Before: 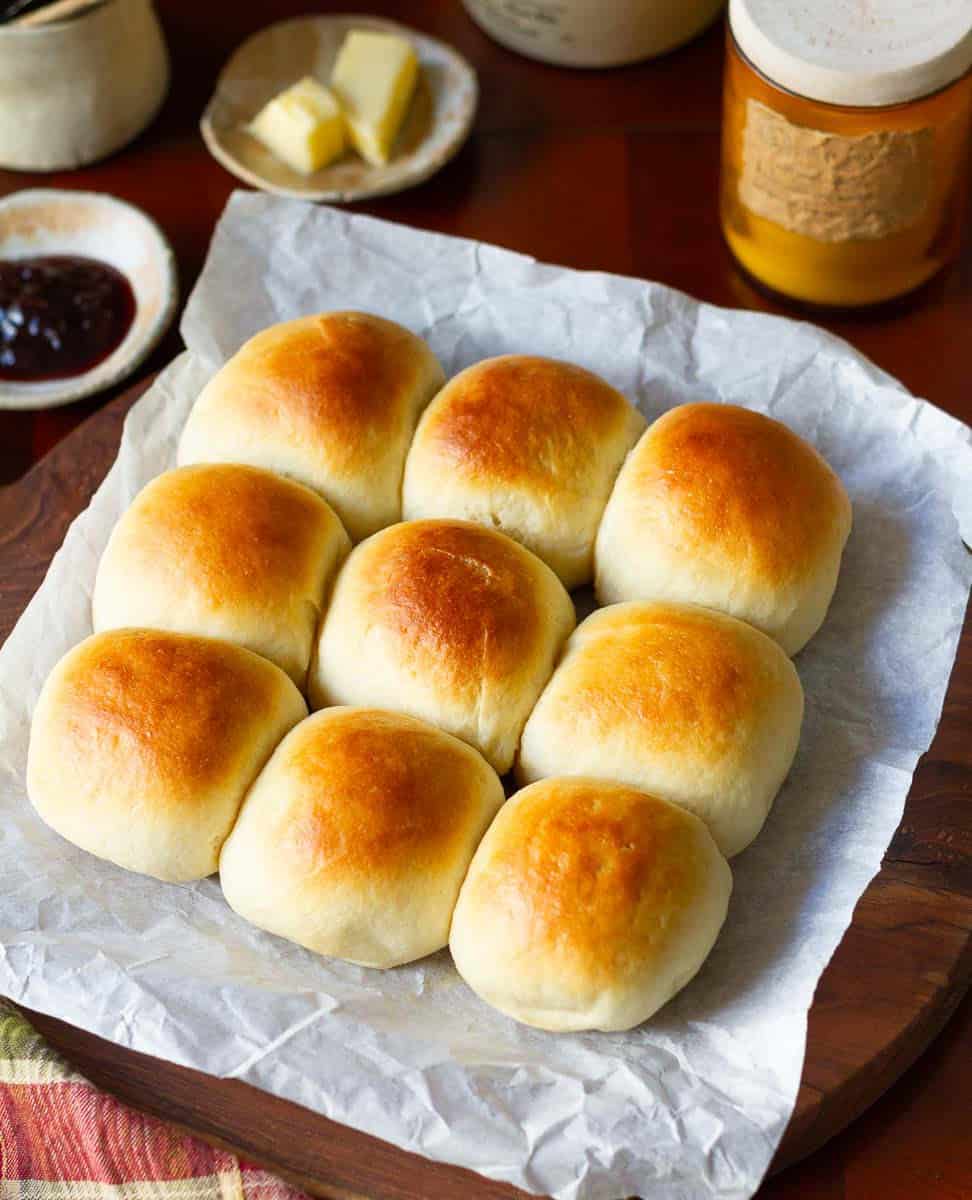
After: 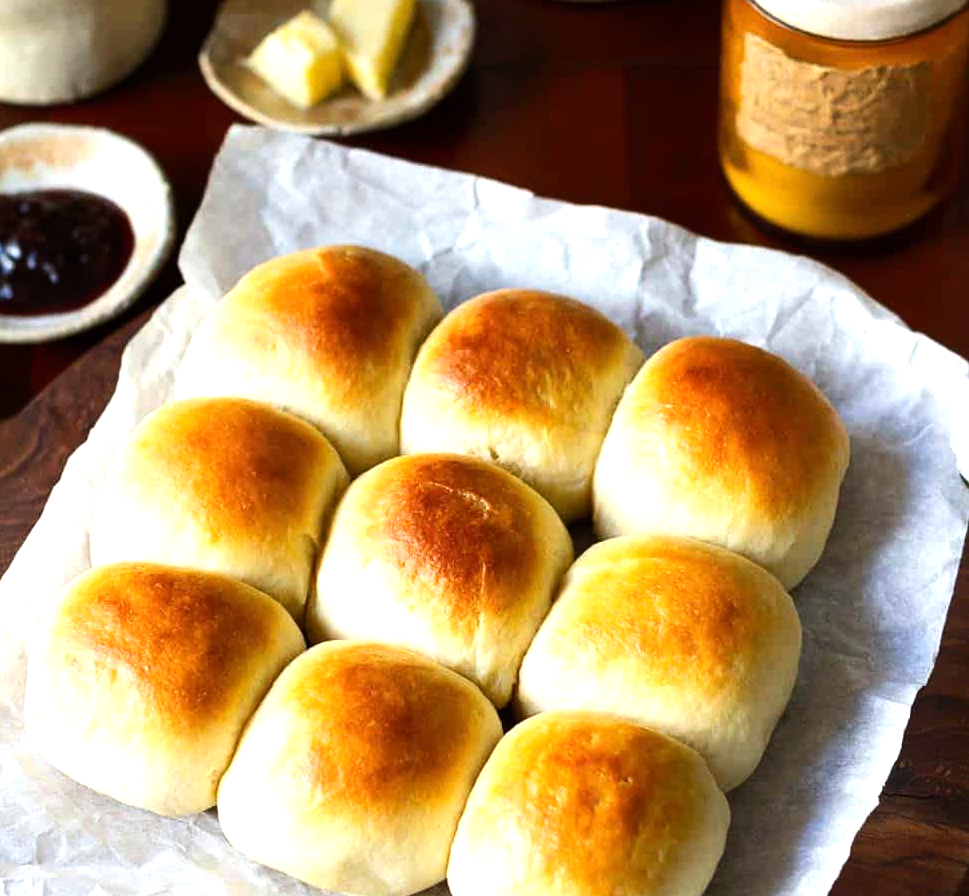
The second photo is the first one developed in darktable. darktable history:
crop: left 0.288%, top 5.526%, bottom 19.777%
tone equalizer: -8 EV -0.74 EV, -7 EV -0.668 EV, -6 EV -0.613 EV, -5 EV -0.396 EV, -3 EV 0.375 EV, -2 EV 0.6 EV, -1 EV 0.676 EV, +0 EV 0.763 EV, edges refinement/feathering 500, mask exposure compensation -1.57 EV, preserve details no
